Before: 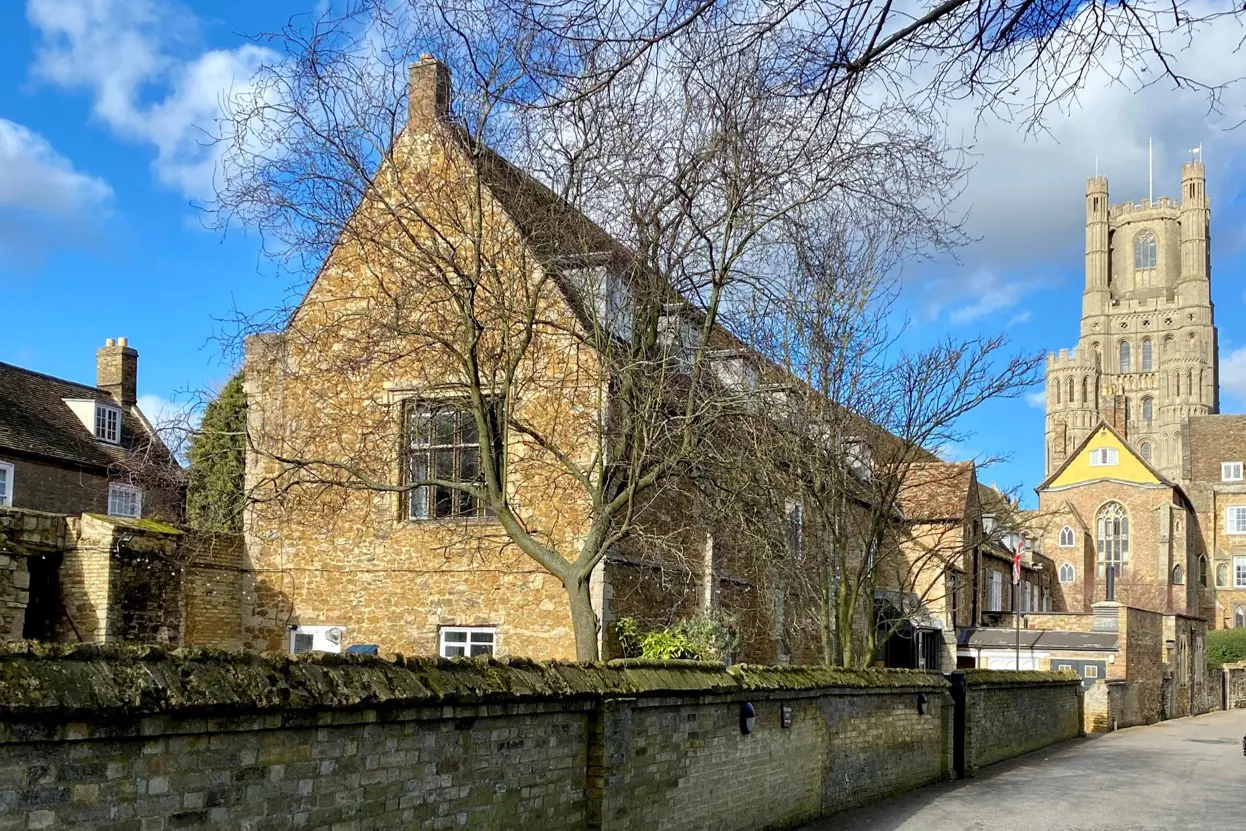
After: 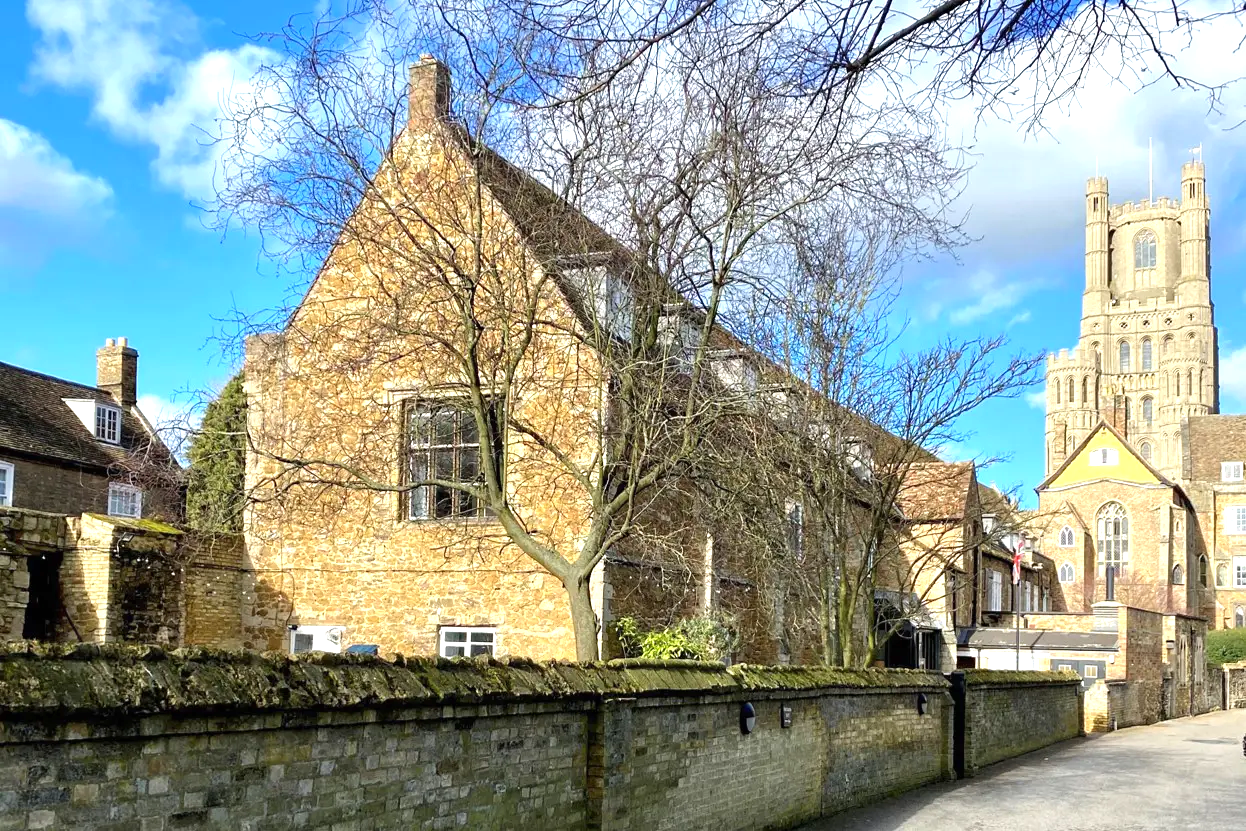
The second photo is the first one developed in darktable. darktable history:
exposure: black level correction 0, exposure 0.696 EV, compensate highlight preservation false
